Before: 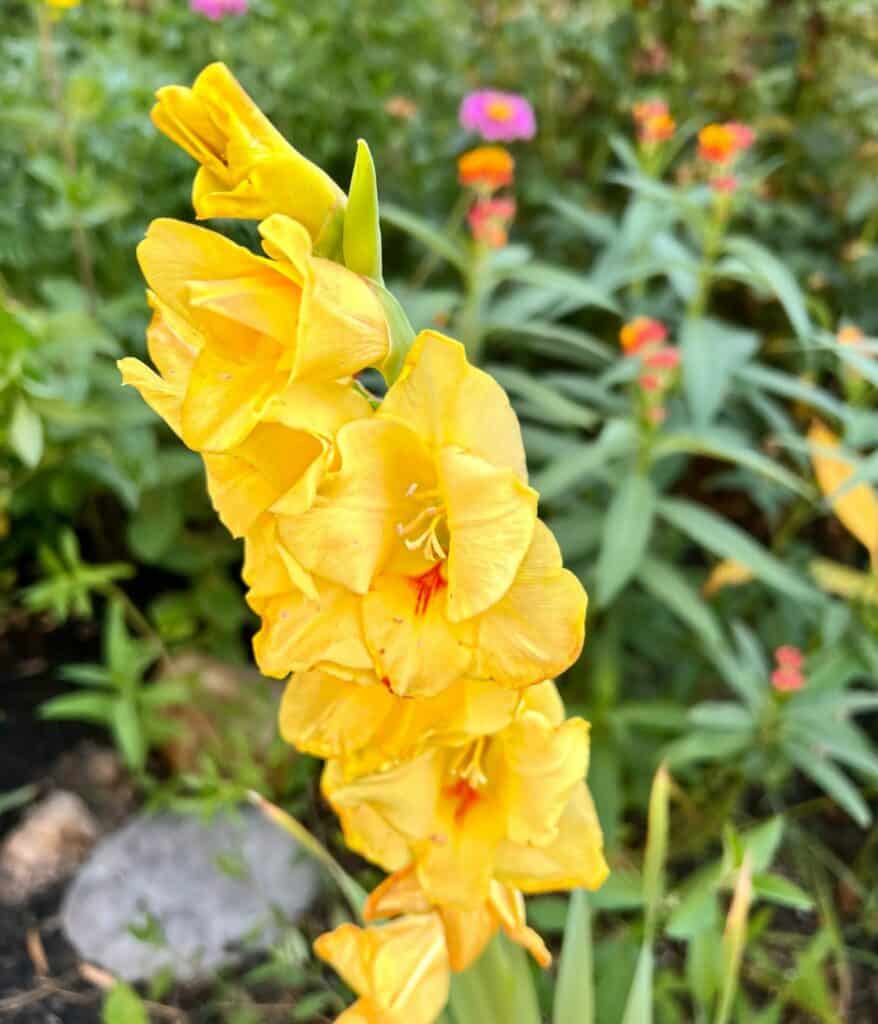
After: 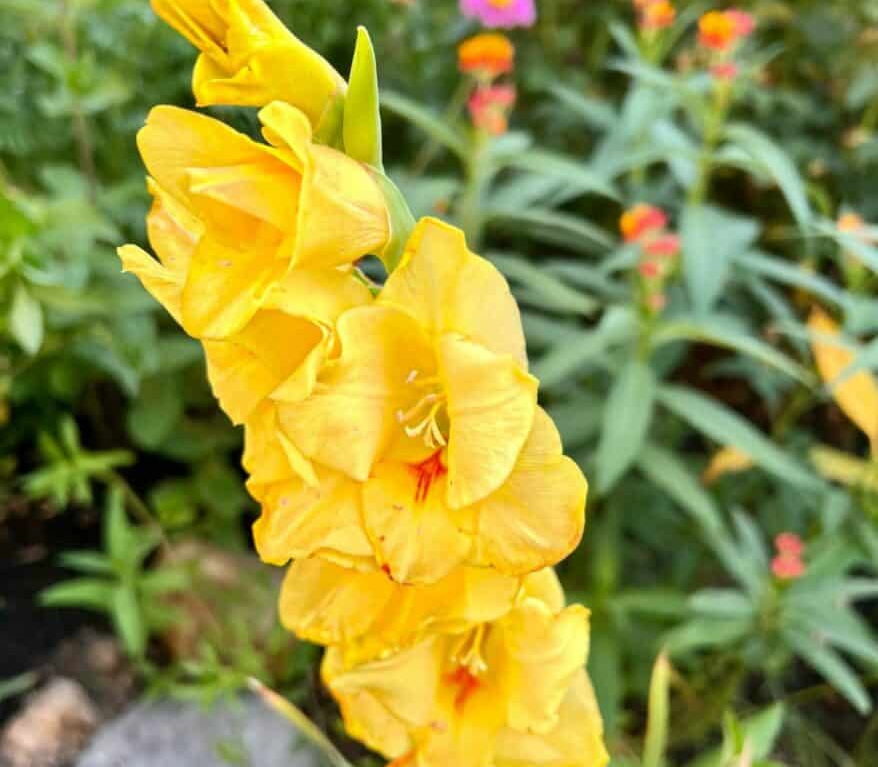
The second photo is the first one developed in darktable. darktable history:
crop: top 11.051%, bottom 13.966%
